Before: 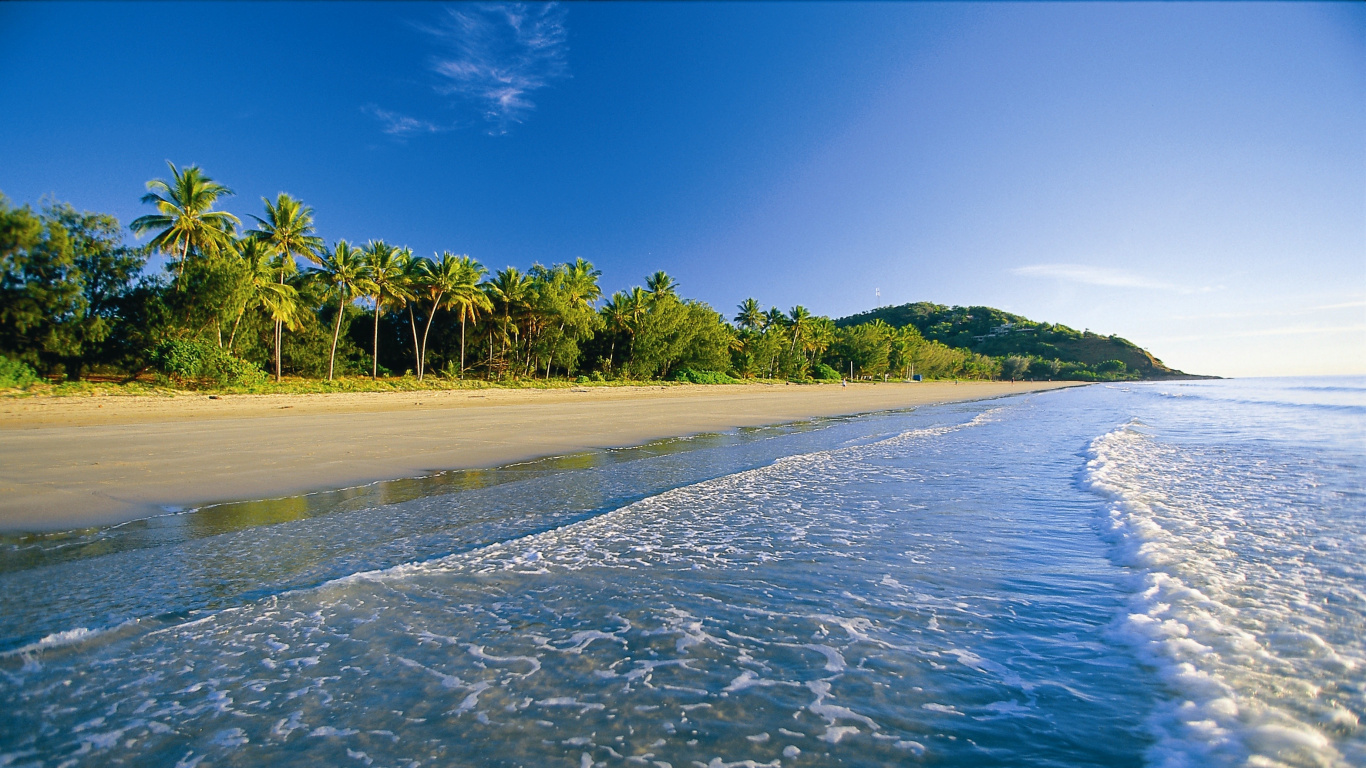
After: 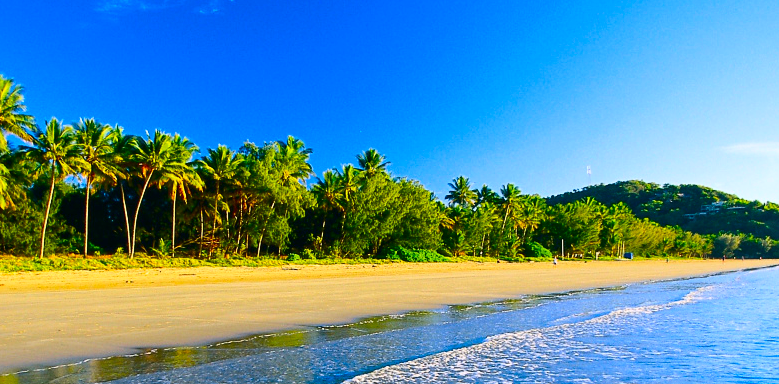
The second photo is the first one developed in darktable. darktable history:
crop: left 21.193%, top 15.979%, right 21.757%, bottom 34.014%
contrast brightness saturation: contrast 0.263, brightness 0.021, saturation 0.879
